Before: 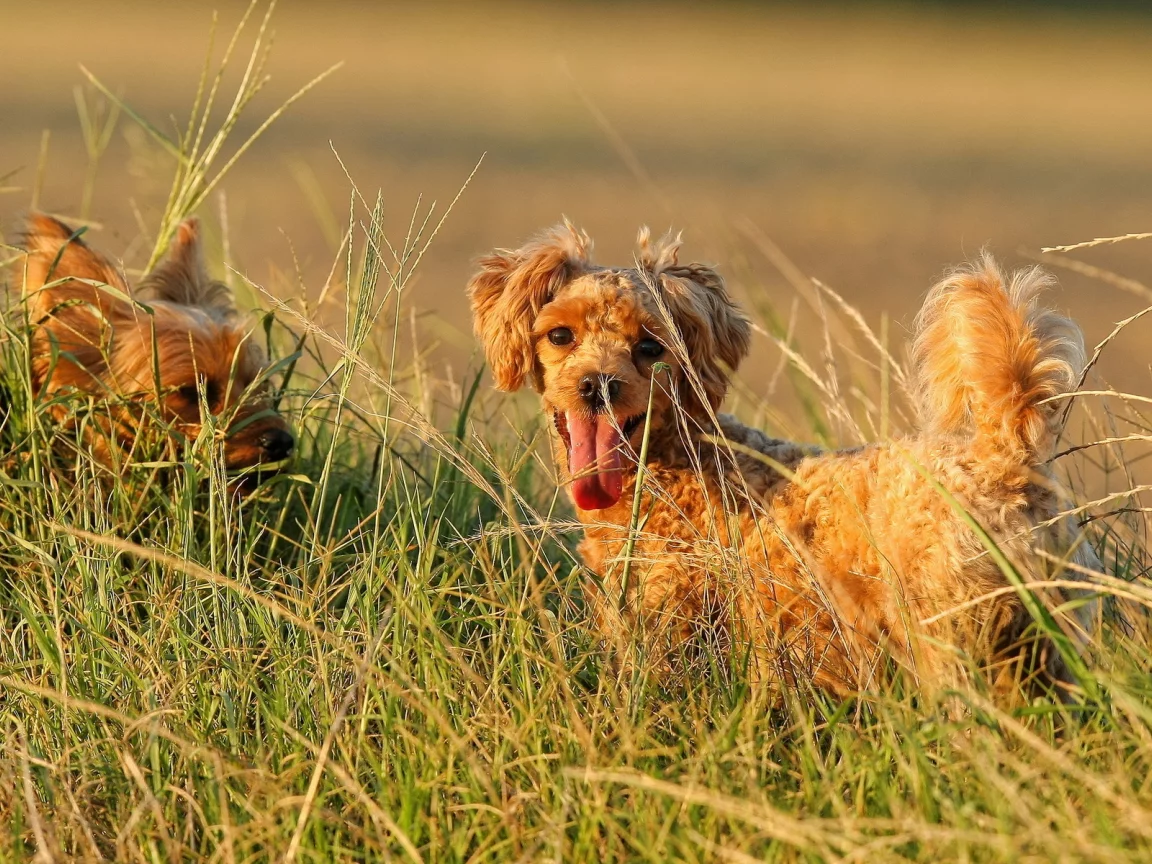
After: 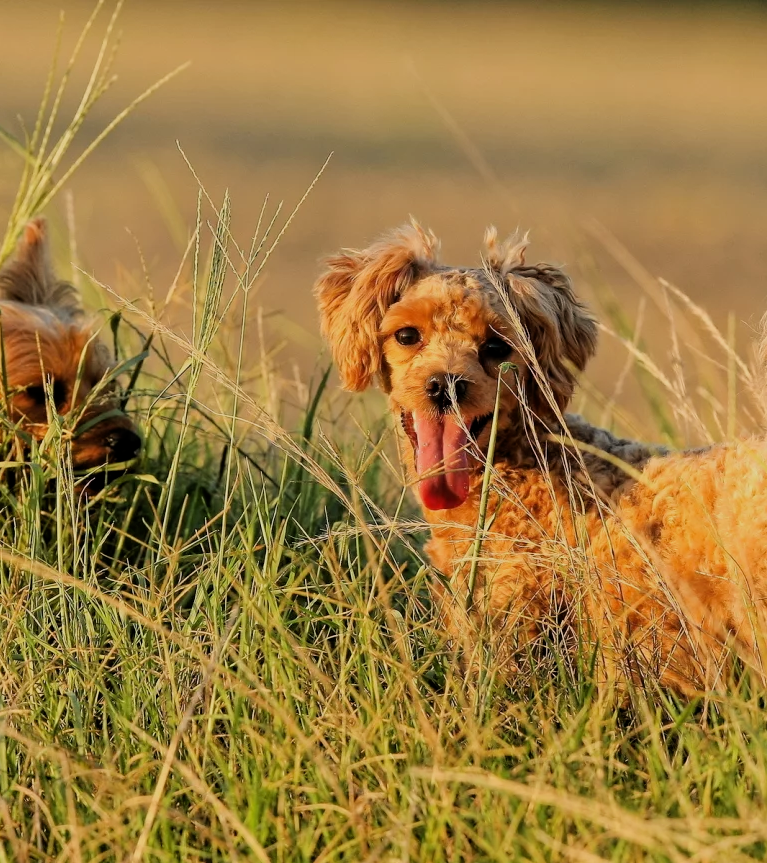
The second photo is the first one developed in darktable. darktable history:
filmic rgb: middle gray luminance 29.19%, black relative exposure -10.24 EV, white relative exposure 5.49 EV, target black luminance 0%, hardness 3.92, latitude 2.76%, contrast 1.128, highlights saturation mix 5.32%, shadows ↔ highlights balance 15.92%, color science v6 (2022), iterations of high-quality reconstruction 0
crop and rotate: left 13.355%, right 20.008%
